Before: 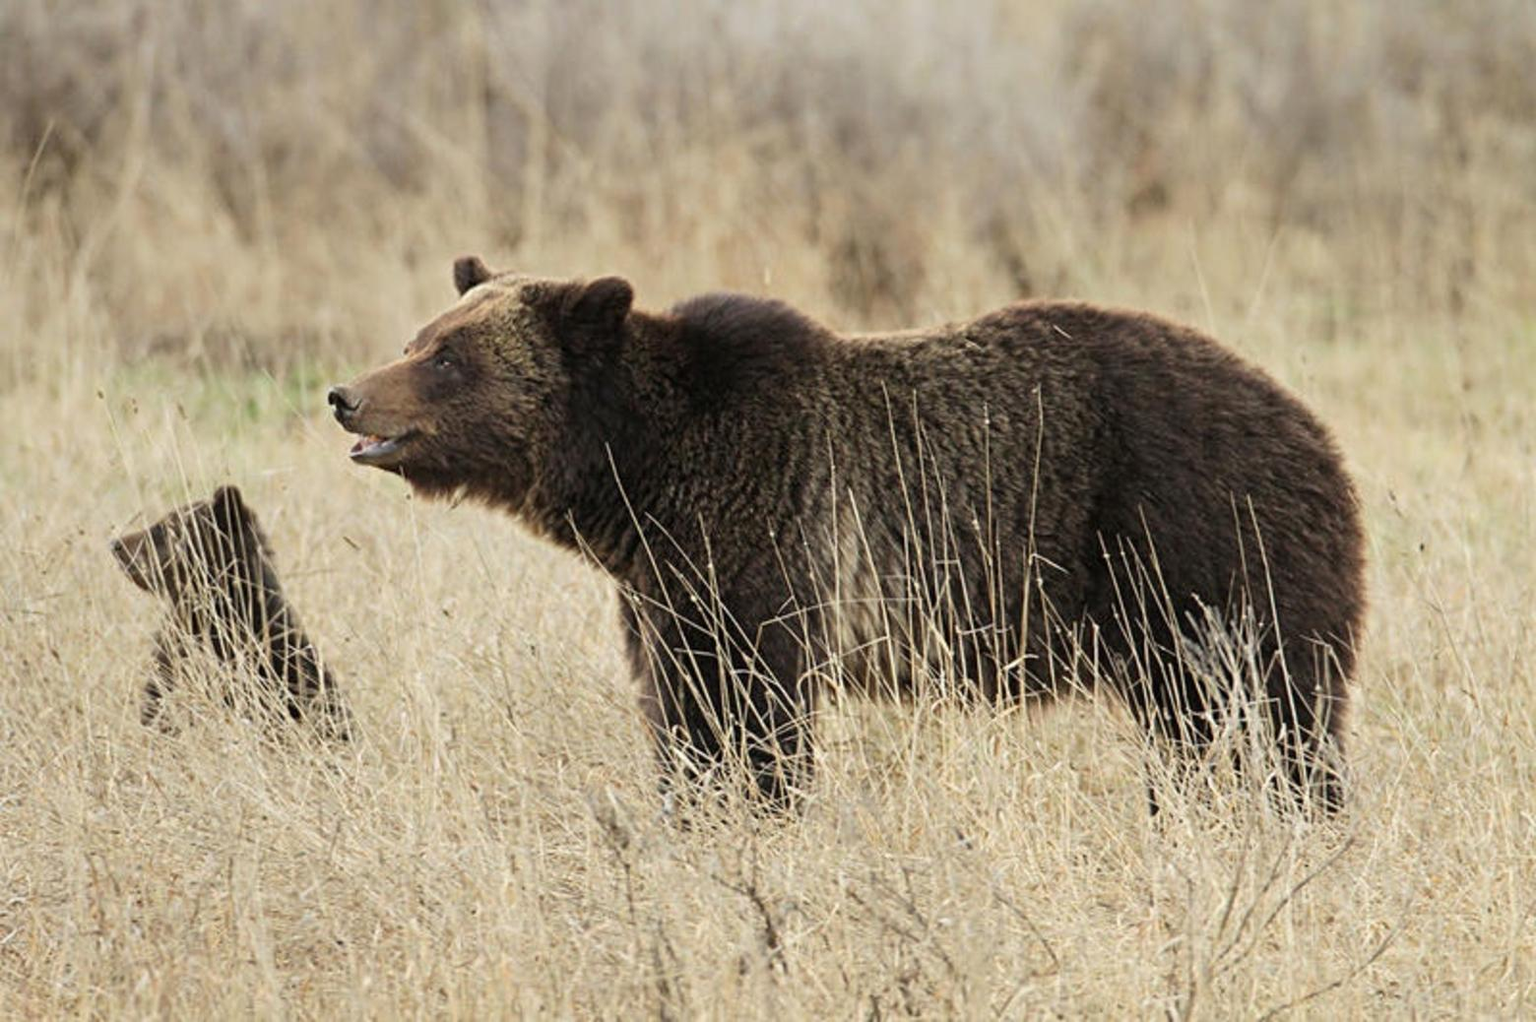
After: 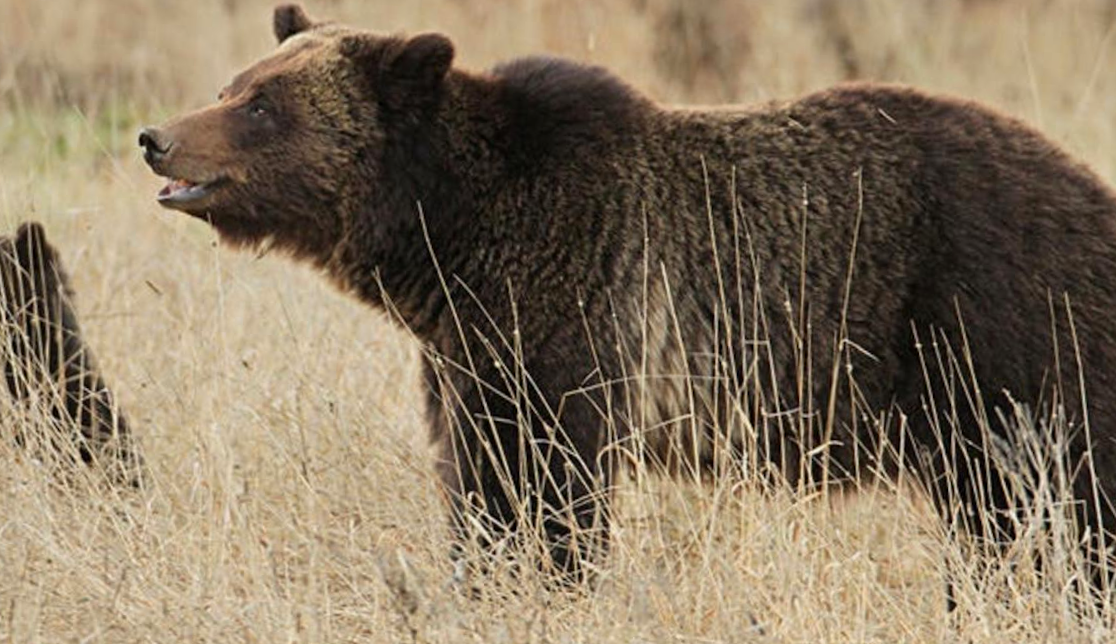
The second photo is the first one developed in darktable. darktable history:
color zones: curves: ch1 [(0.239, 0.552) (0.75, 0.5)]; ch2 [(0.25, 0.462) (0.749, 0.457)], mix 25.94%
crop and rotate: angle -3.37°, left 9.79%, top 20.73%, right 12.42%, bottom 11.82%
exposure: exposure -0.151 EV, compensate highlight preservation false
